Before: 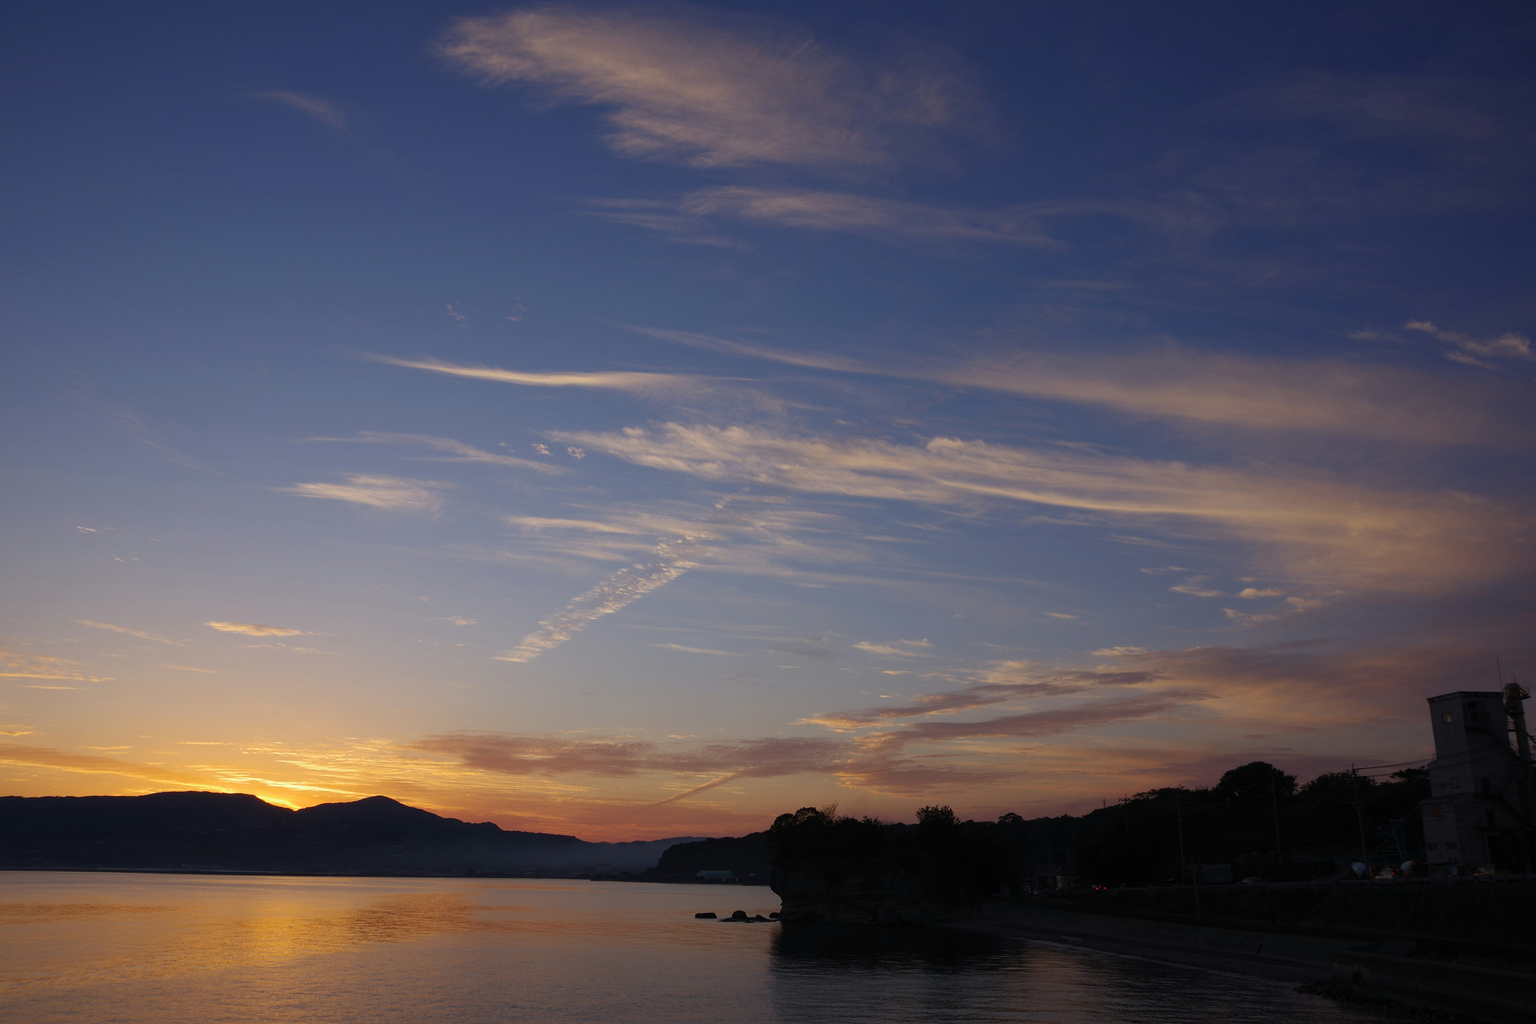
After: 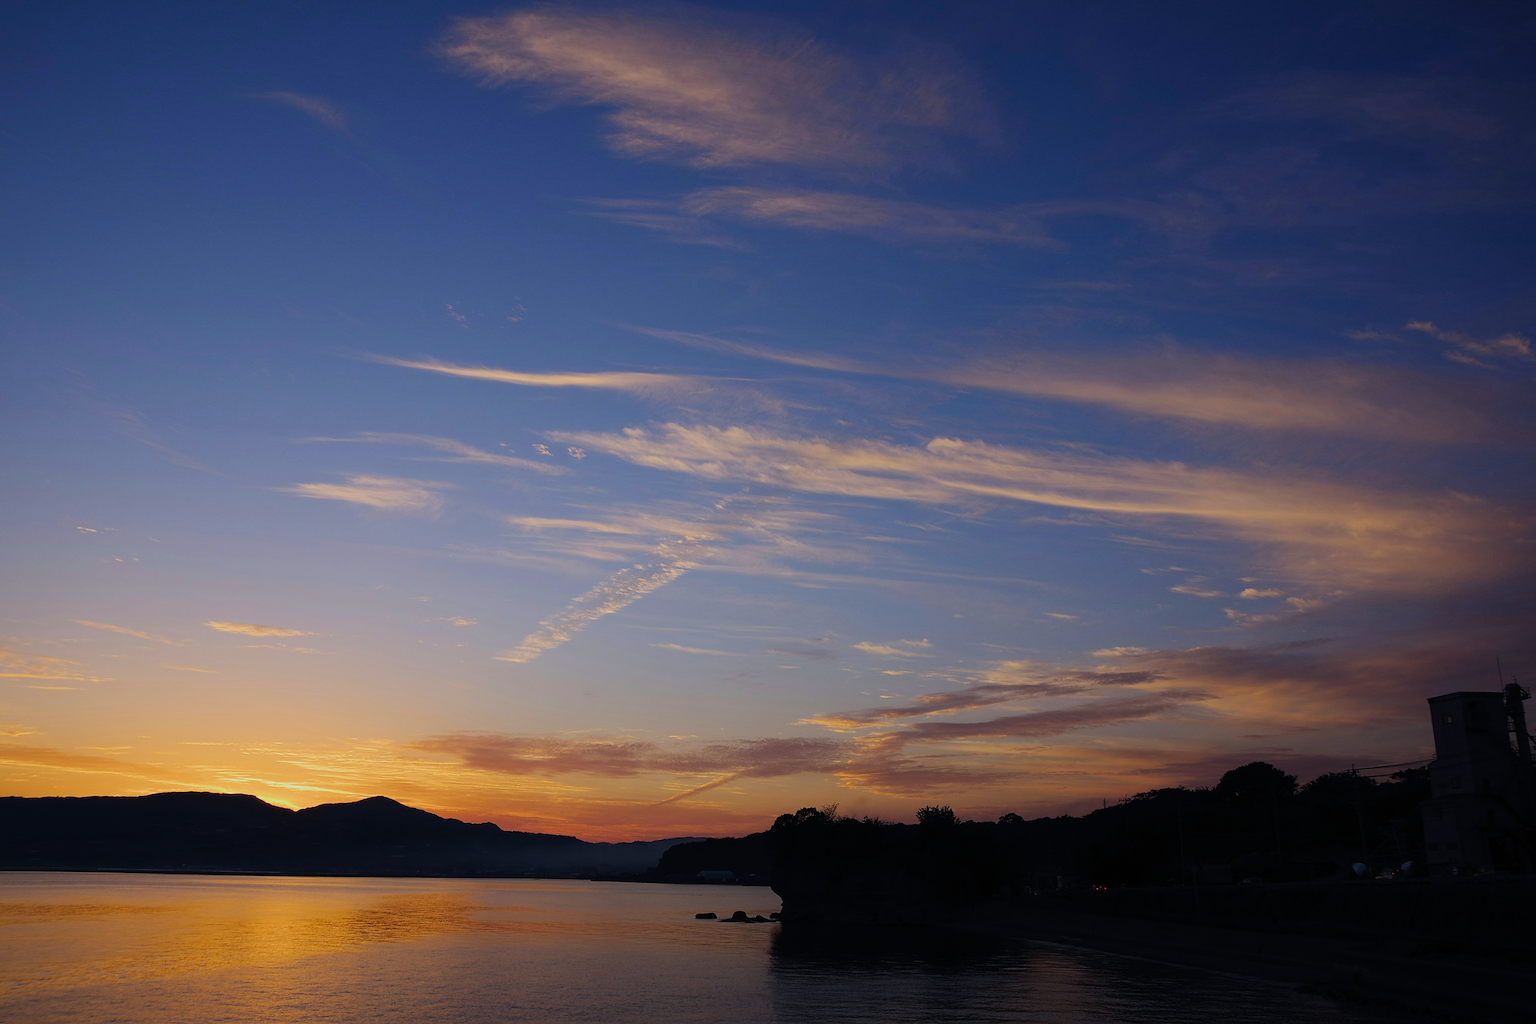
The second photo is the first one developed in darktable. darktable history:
filmic rgb: black relative exposure -7.5 EV, white relative exposure 5 EV, hardness 3.32, contrast 1.3, color science v5 (2021), contrast in shadows safe, contrast in highlights safe
sharpen: on, module defaults
color balance rgb: global offset › chroma 0.066%, global offset › hue 254.25°, perceptual saturation grading › global saturation 25.002%, global vibrance 27.924%
